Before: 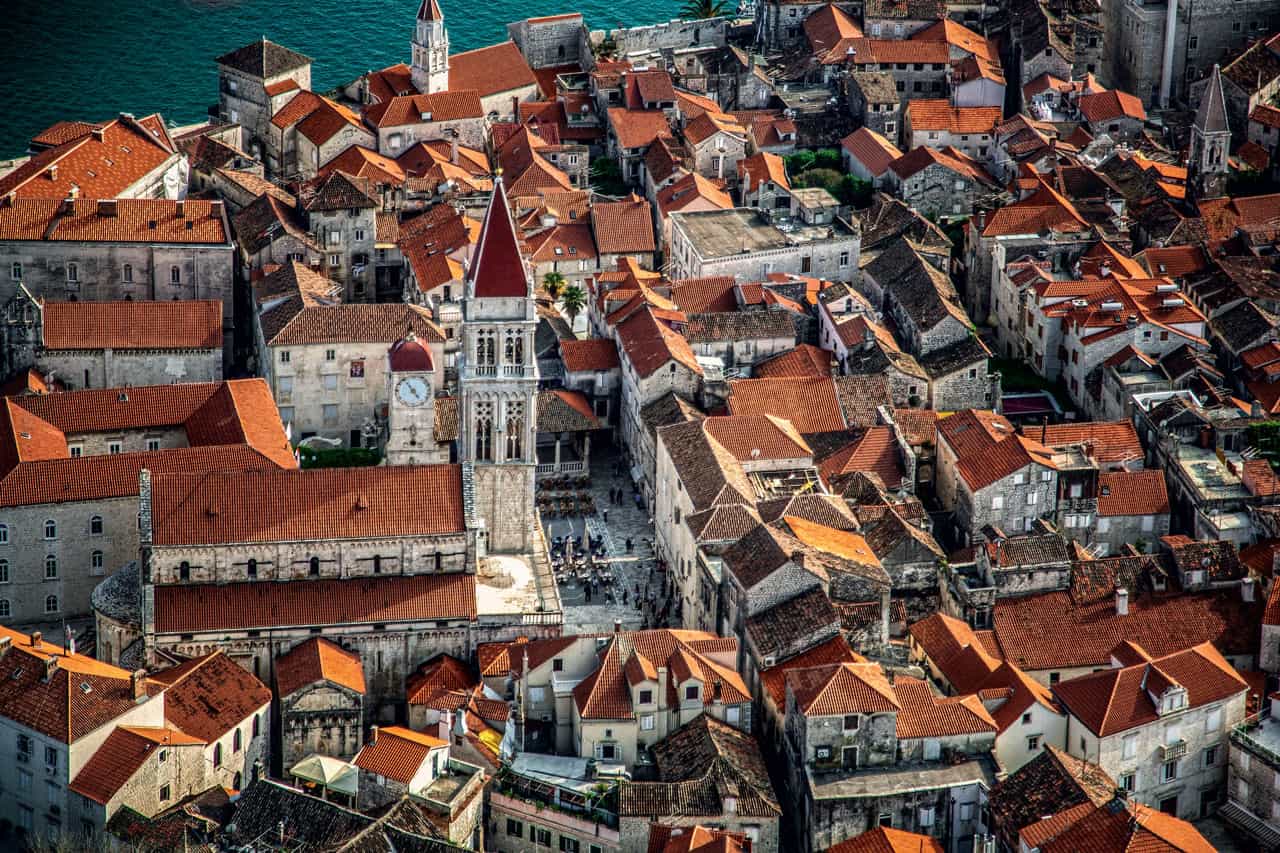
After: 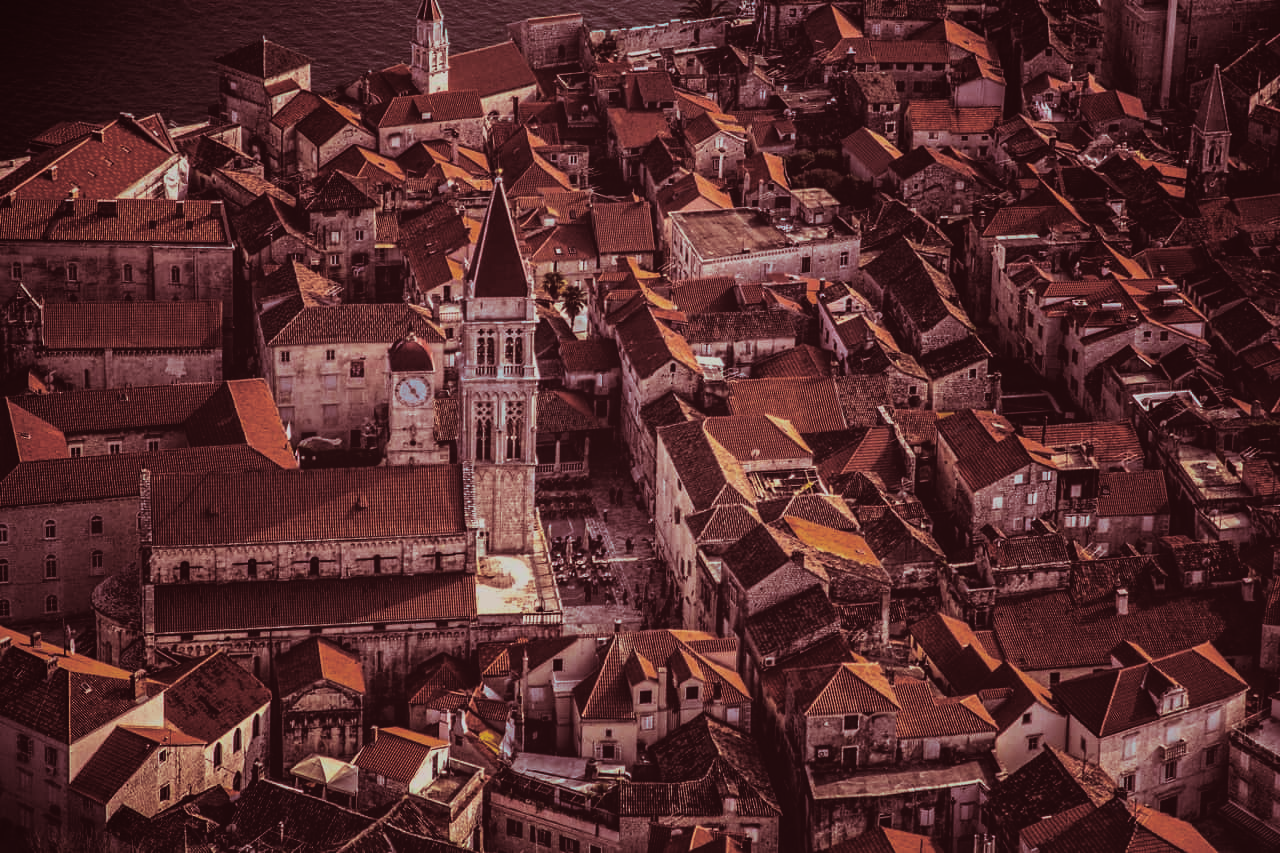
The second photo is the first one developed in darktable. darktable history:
tone curve: curves: ch0 [(0, 0) (0.153, 0.056) (1, 1)], color space Lab, linked channels, preserve colors none
local contrast: detail 70%
split-toning: highlights › saturation 0, balance -61.83
color balance rgb: perceptual saturation grading › global saturation 20%, global vibrance 20%
